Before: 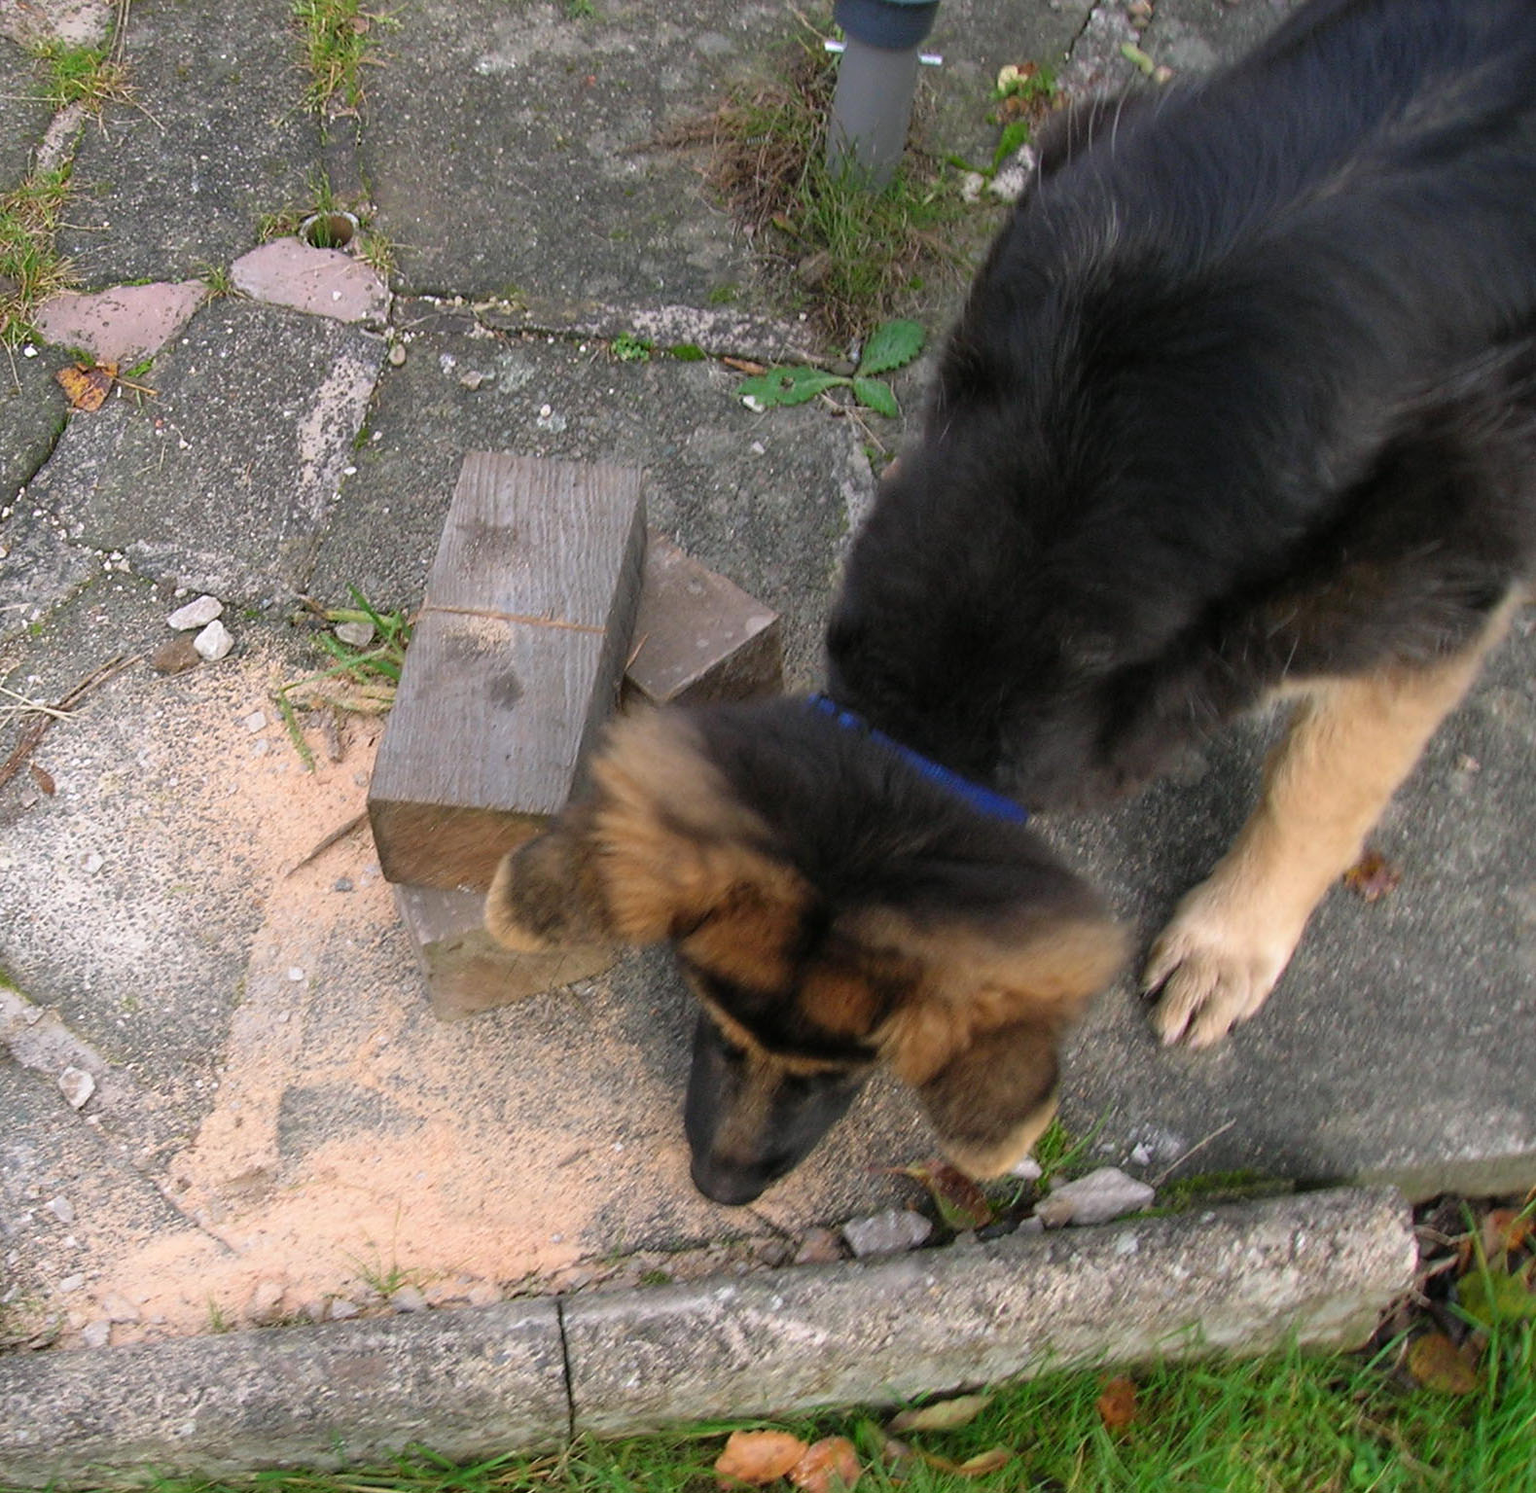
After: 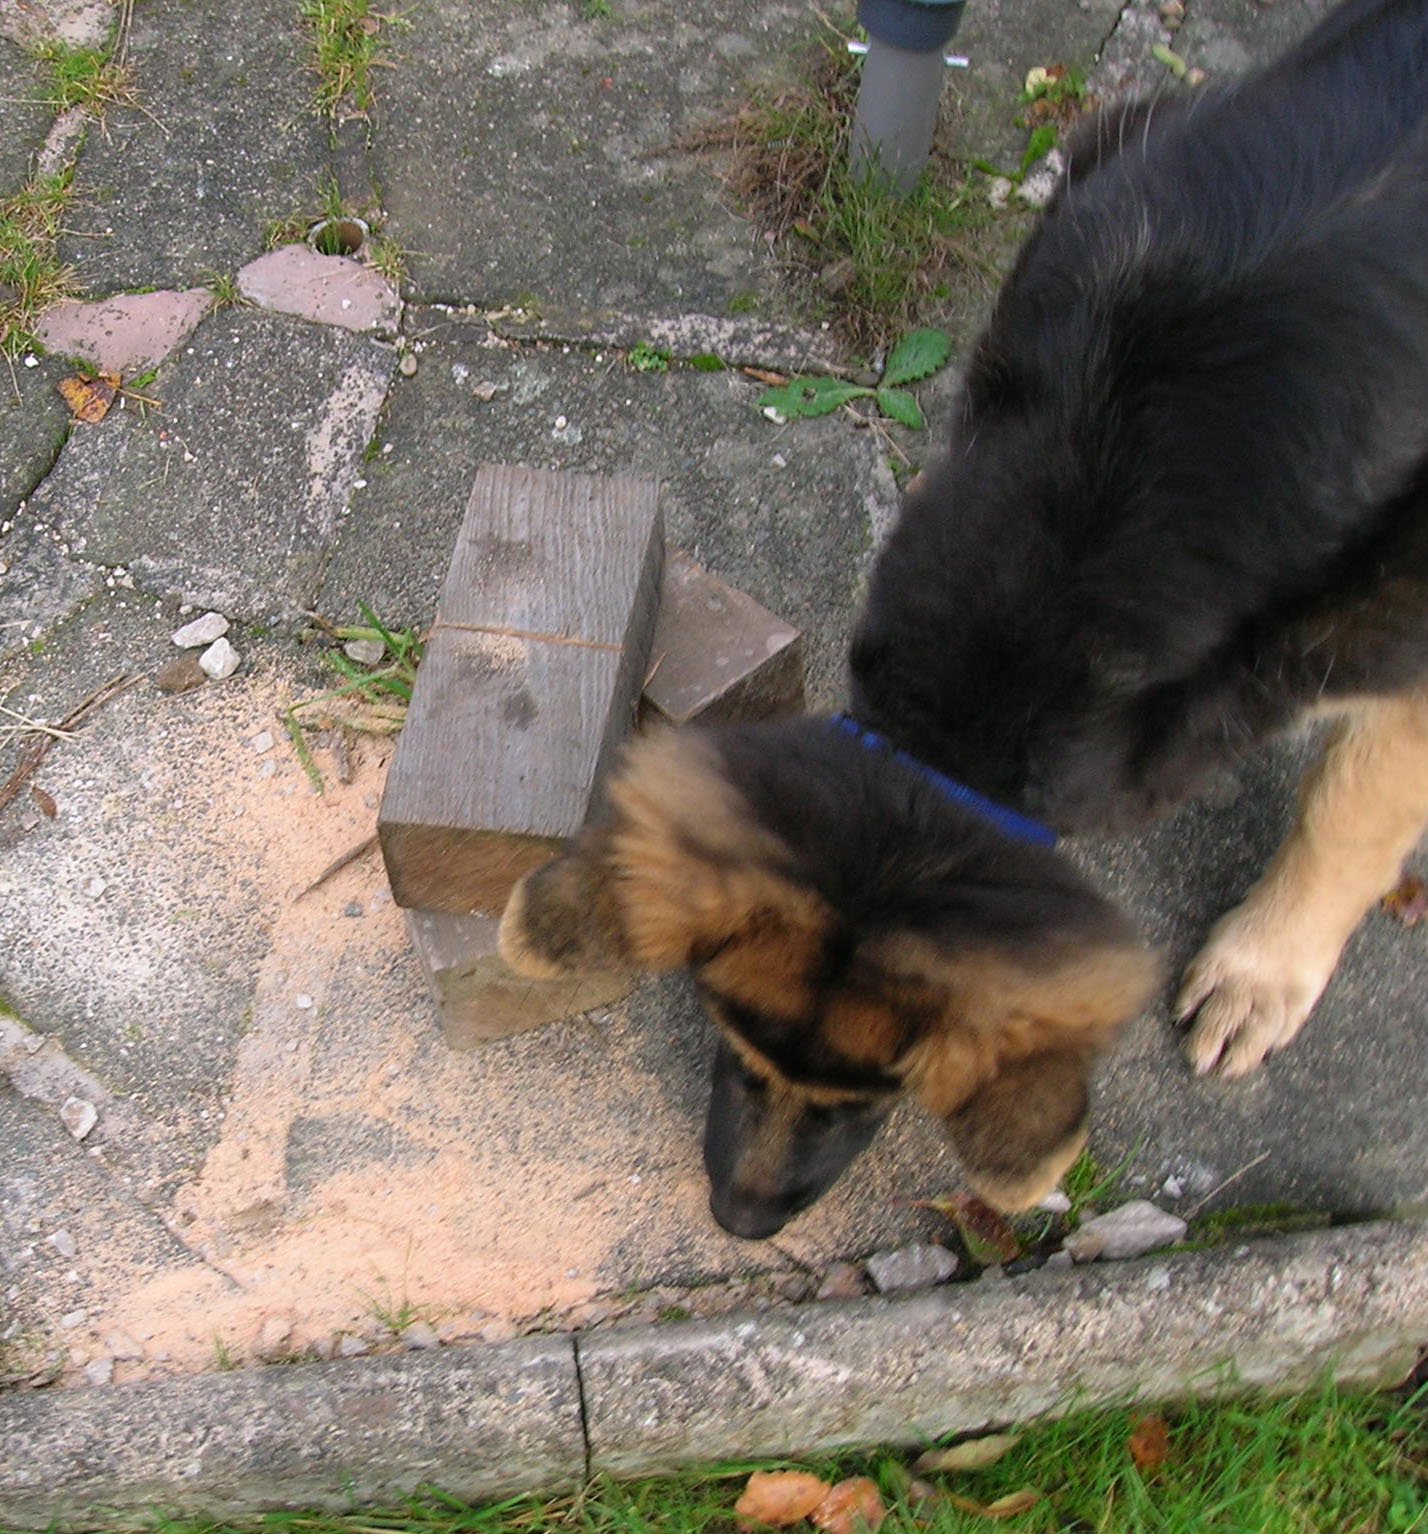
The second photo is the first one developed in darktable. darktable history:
crop: right 9.519%, bottom 0.04%
